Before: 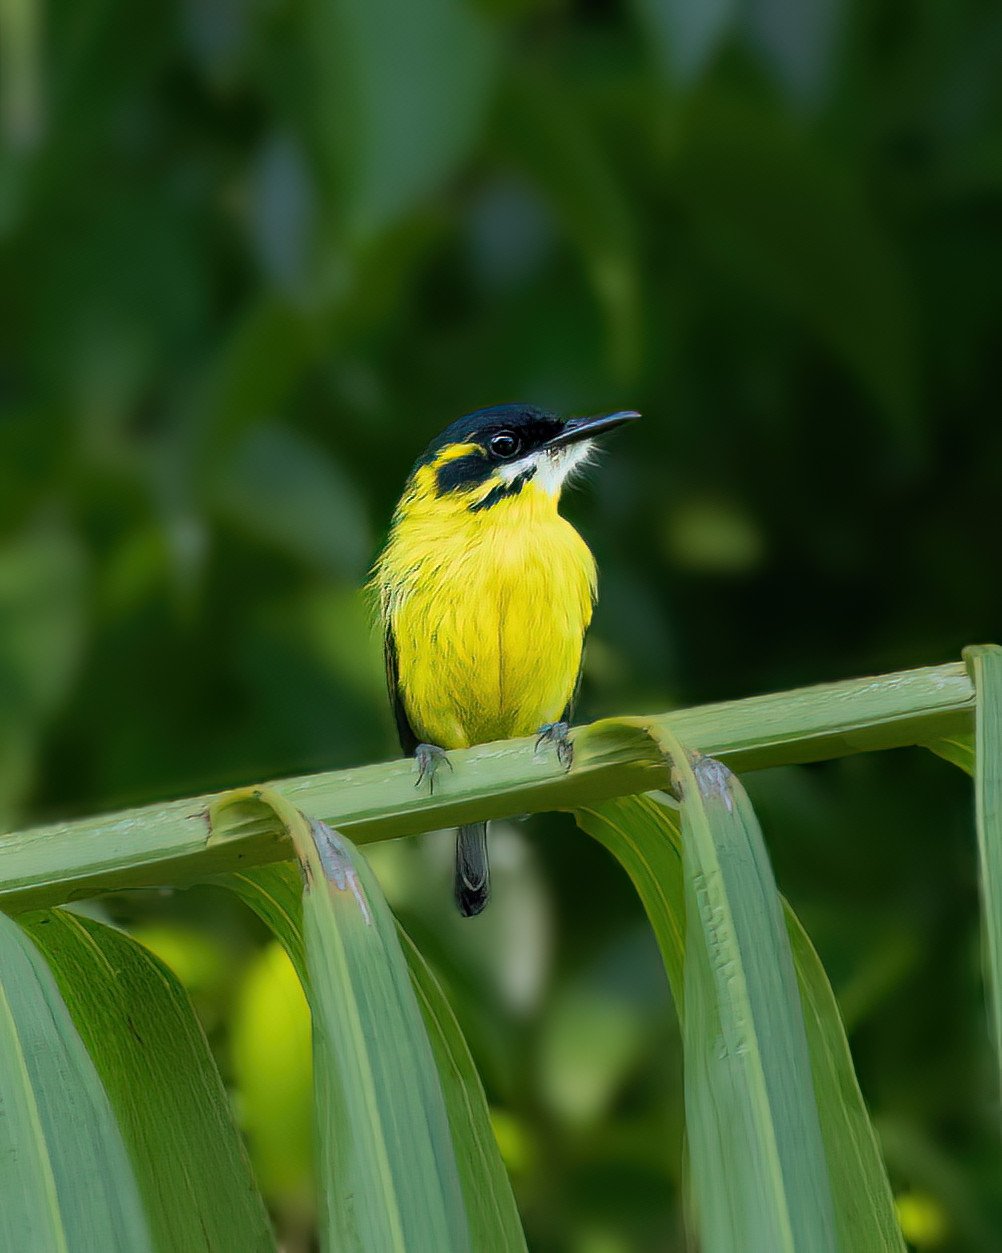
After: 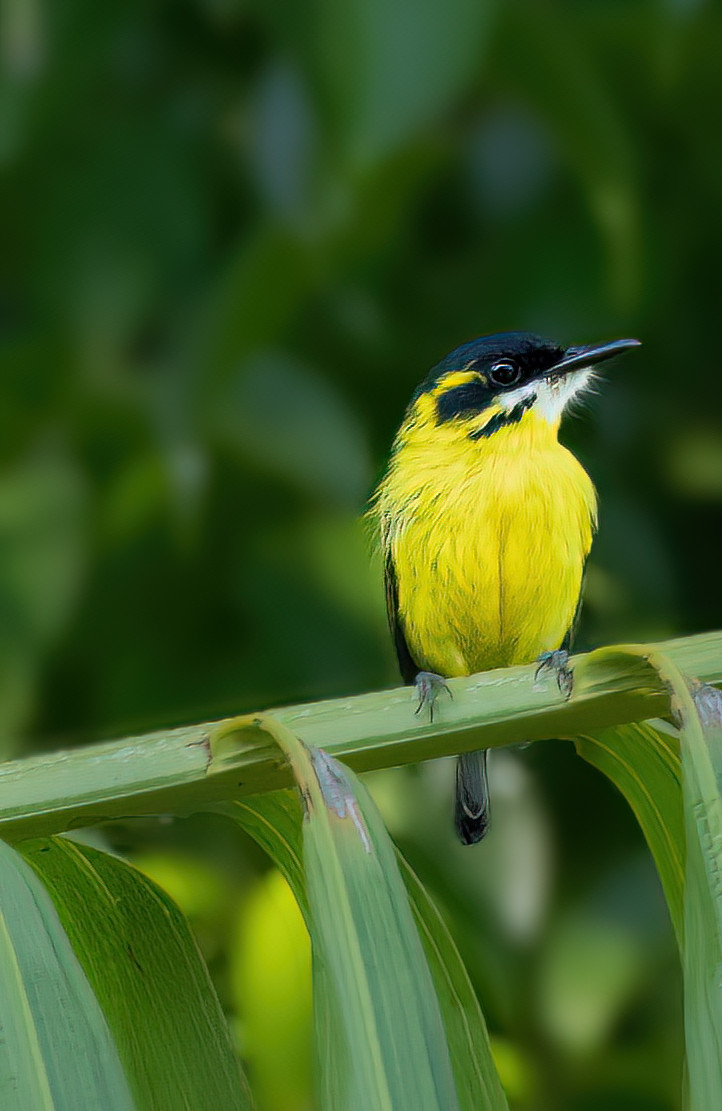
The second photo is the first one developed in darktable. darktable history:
crop: top 5.76%, right 27.88%, bottom 5.512%
